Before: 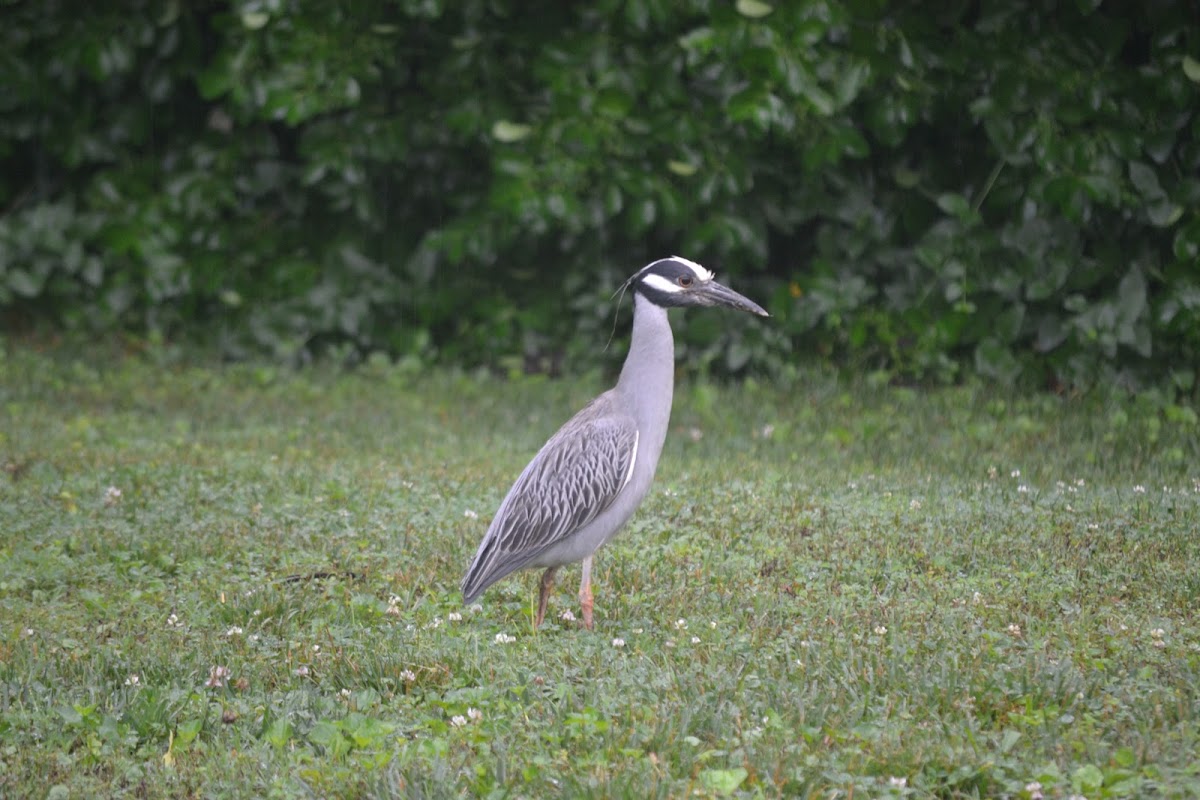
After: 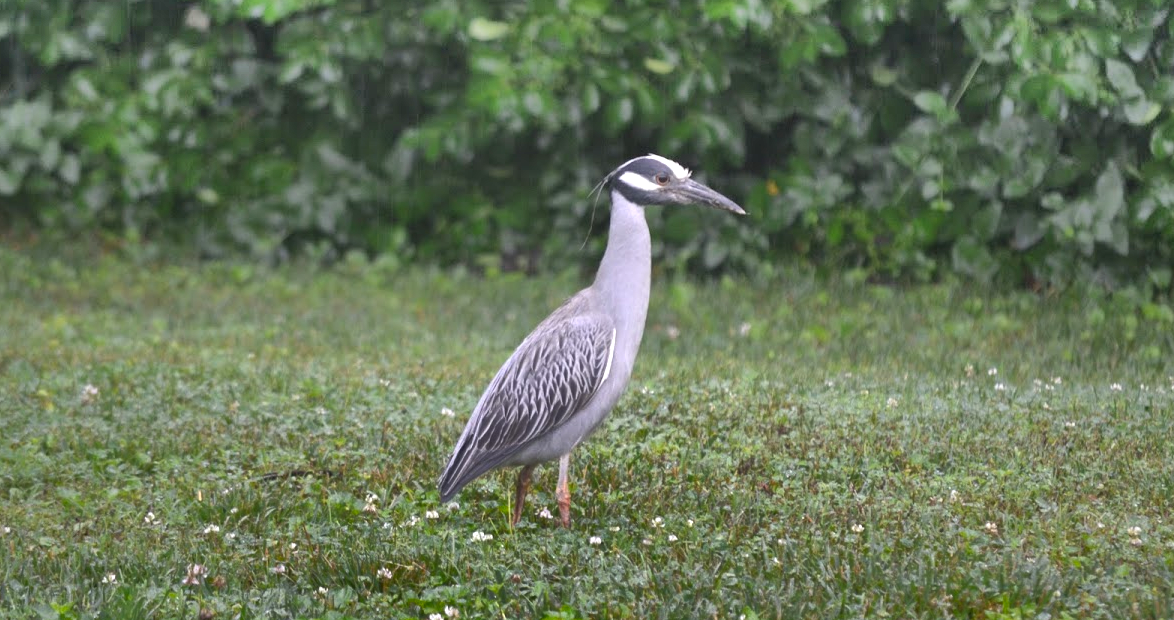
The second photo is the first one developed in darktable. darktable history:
exposure: black level correction 0.001, exposure 0.499 EV, compensate highlight preservation false
crop and rotate: left 1.935%, top 12.848%, right 0.221%, bottom 9.568%
shadows and highlights: radius 122.82, shadows 99.07, white point adjustment -2.98, highlights -98.41, soften with gaussian
